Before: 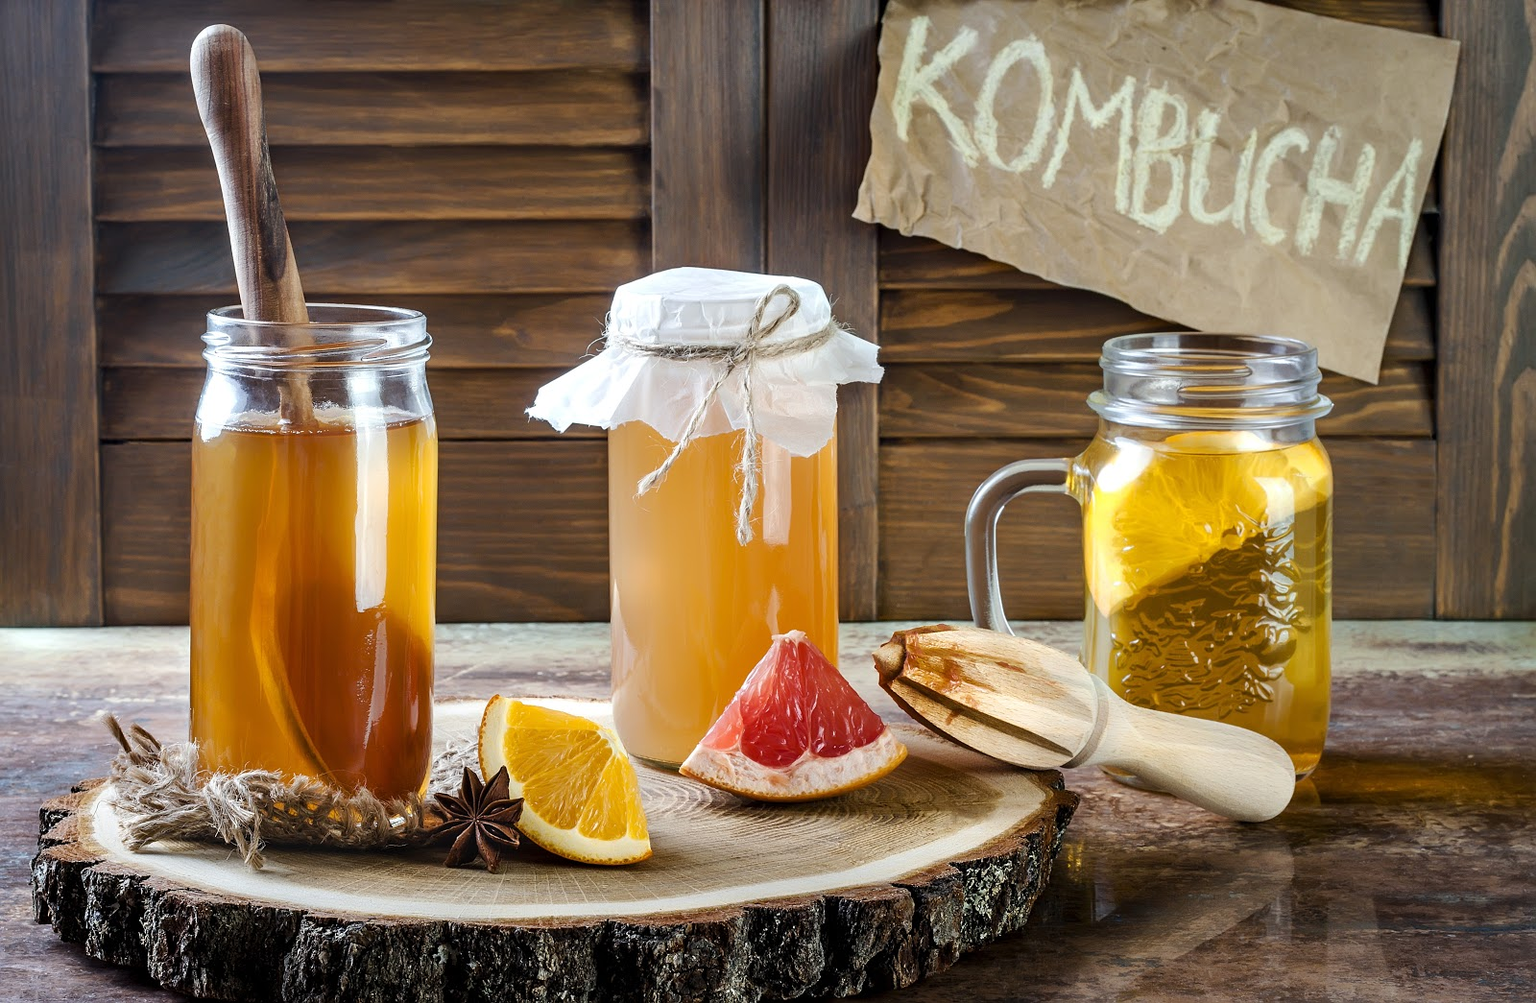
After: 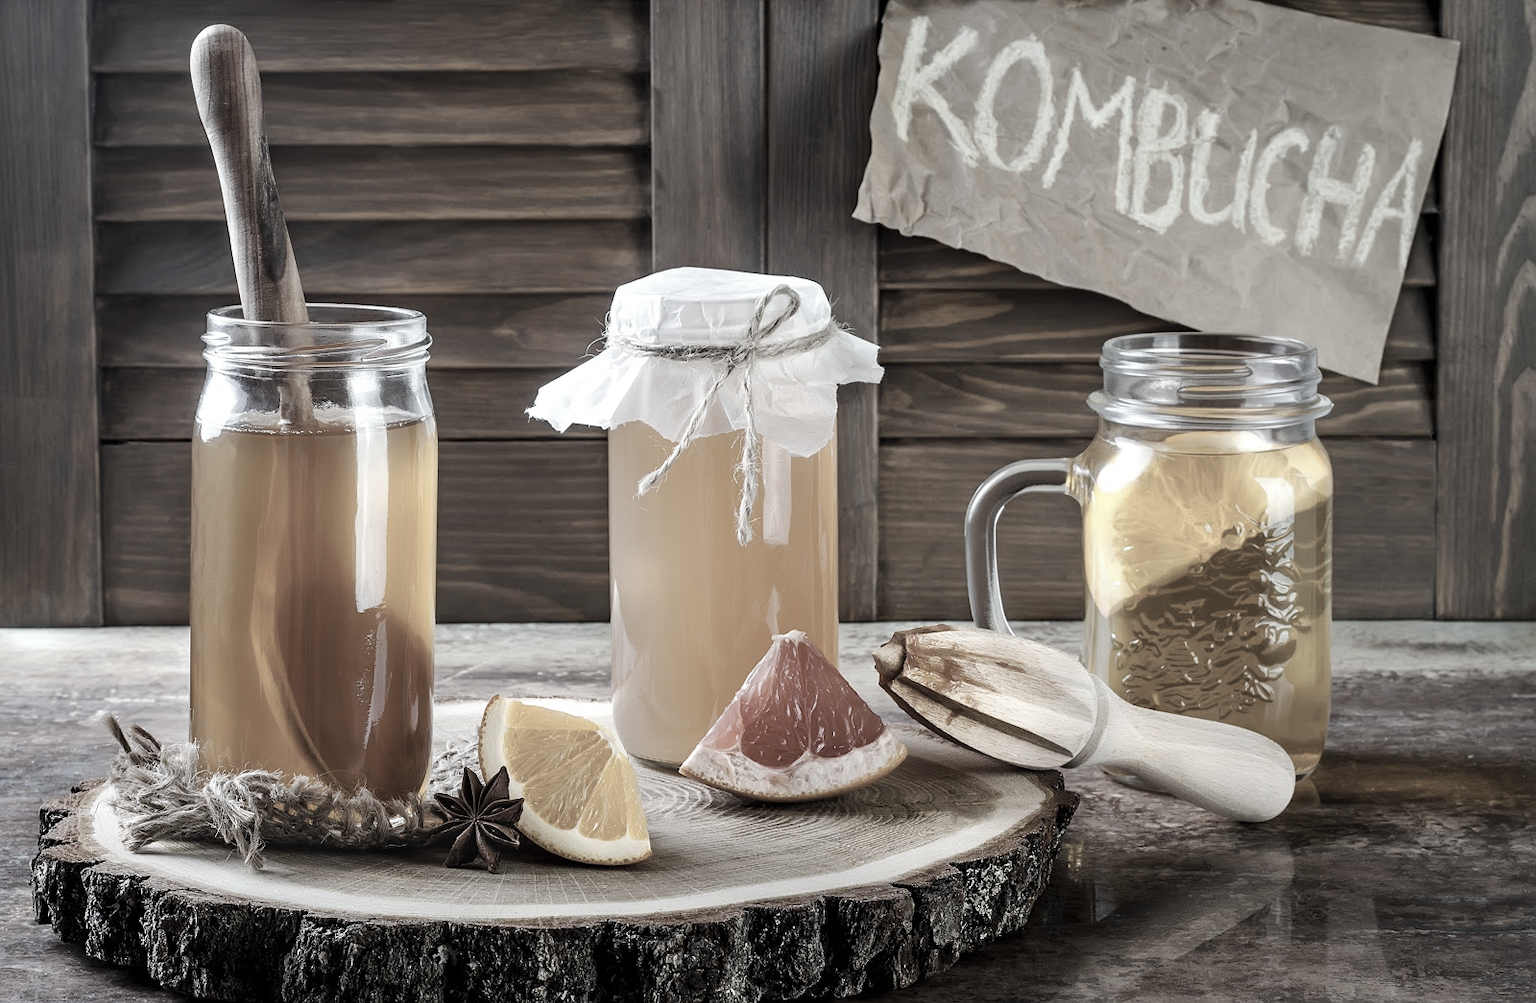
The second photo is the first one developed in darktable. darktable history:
color correction: highlights b* 0.046, saturation 0.277
